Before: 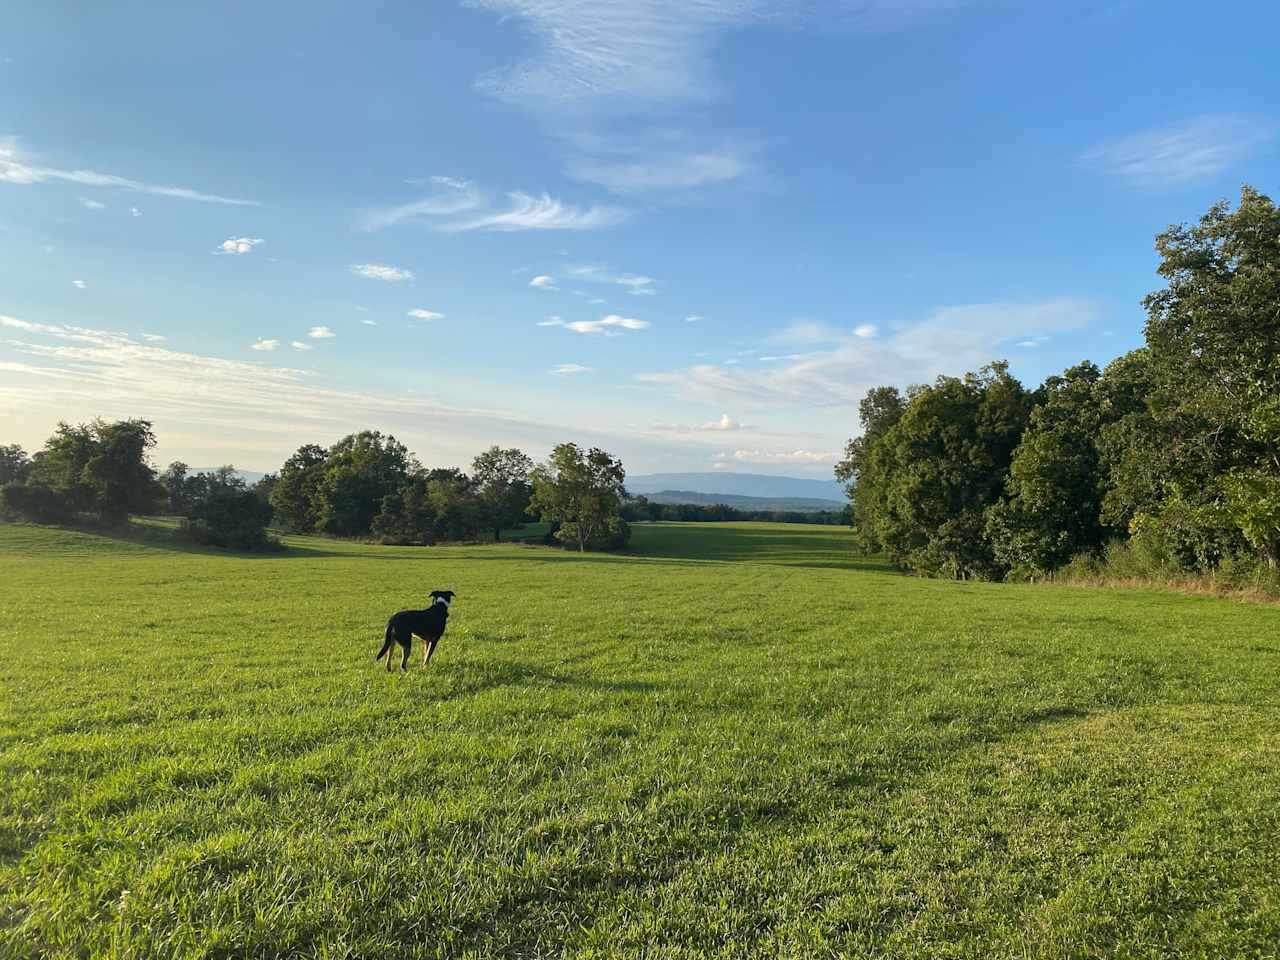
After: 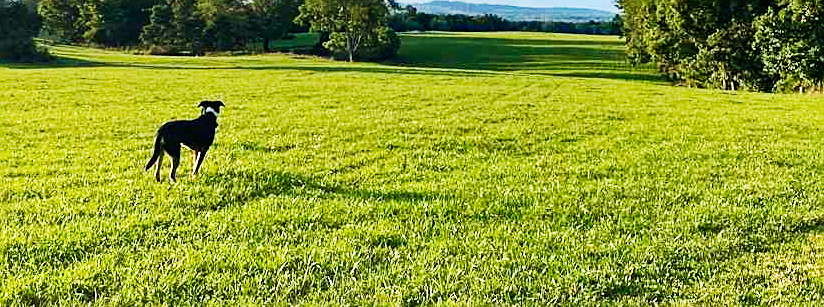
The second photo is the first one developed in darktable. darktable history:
exposure: exposure -0.116 EV, compensate exposure bias true, compensate highlight preservation false
crop: left 18.091%, top 51.13%, right 17.525%, bottom 16.85%
haze removal: compatibility mode true, adaptive false
velvia: on, module defaults
base curve: curves: ch0 [(0, 0) (0.007, 0.004) (0.027, 0.03) (0.046, 0.07) (0.207, 0.54) (0.442, 0.872) (0.673, 0.972) (1, 1)], preserve colors none
sharpen: on, module defaults
shadows and highlights: soften with gaussian
